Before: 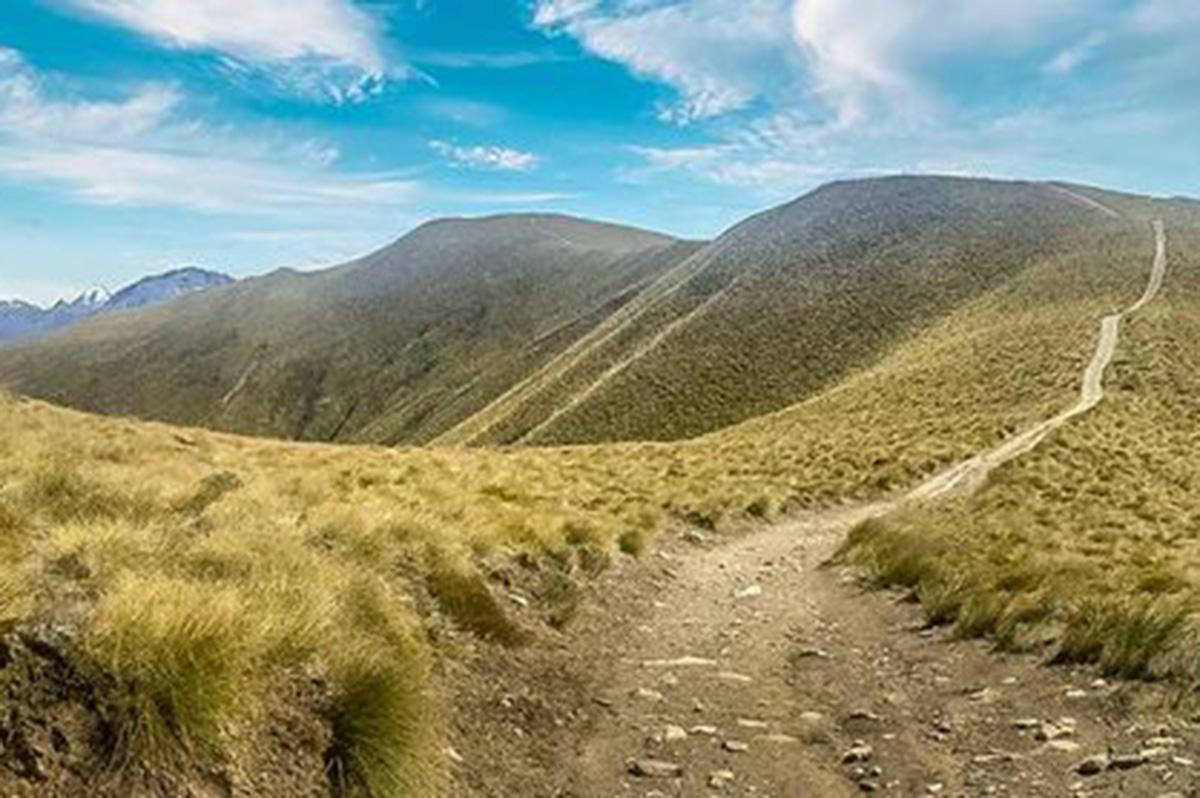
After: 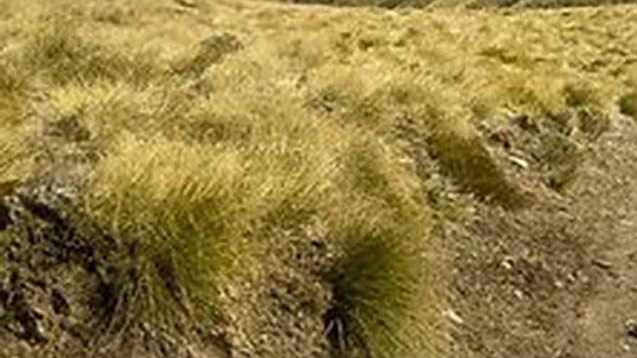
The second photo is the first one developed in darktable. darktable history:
crop and rotate: top 54.99%, right 46.848%, bottom 0.101%
sharpen: on, module defaults
